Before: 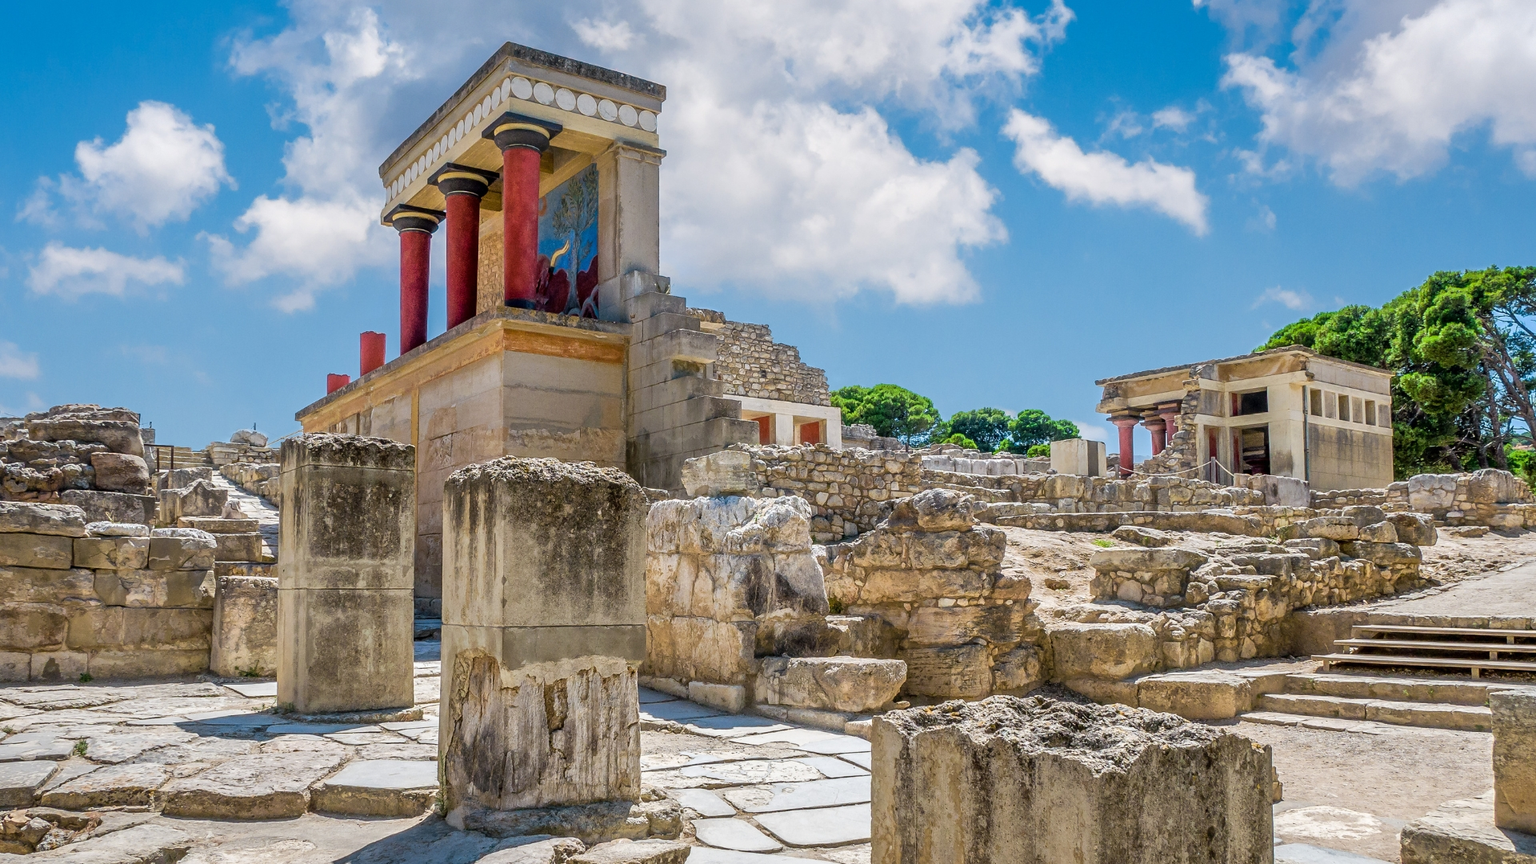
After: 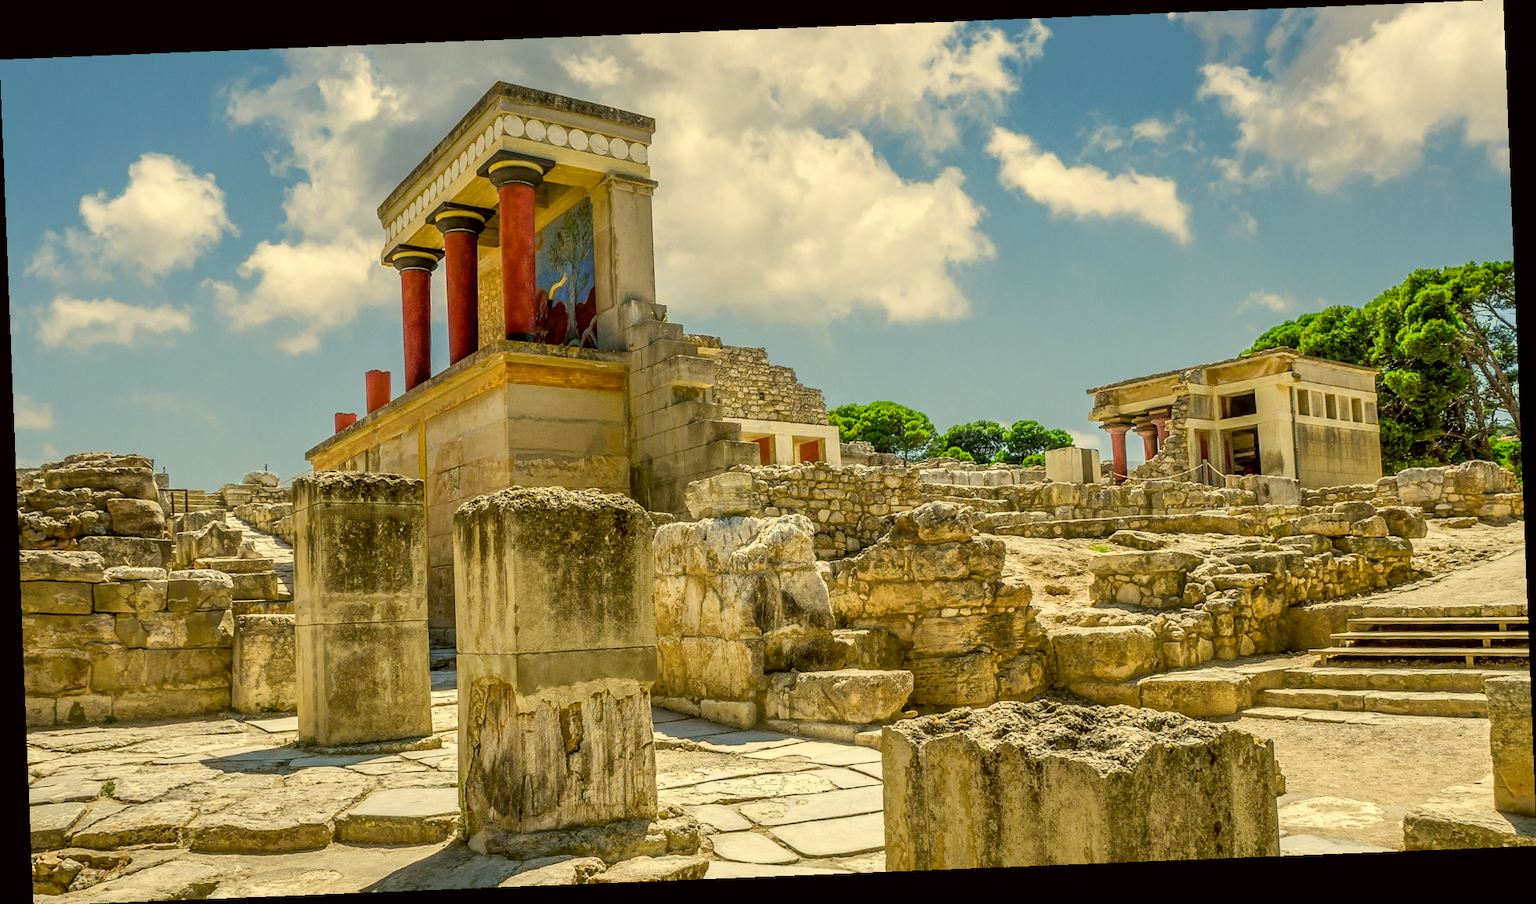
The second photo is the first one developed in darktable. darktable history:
local contrast: highlights 100%, shadows 100%, detail 120%, midtone range 0.2
color correction: highlights a* 0.162, highlights b* 29.53, shadows a* -0.162, shadows b* 21.09
rotate and perspective: rotation -2.29°, automatic cropping off
